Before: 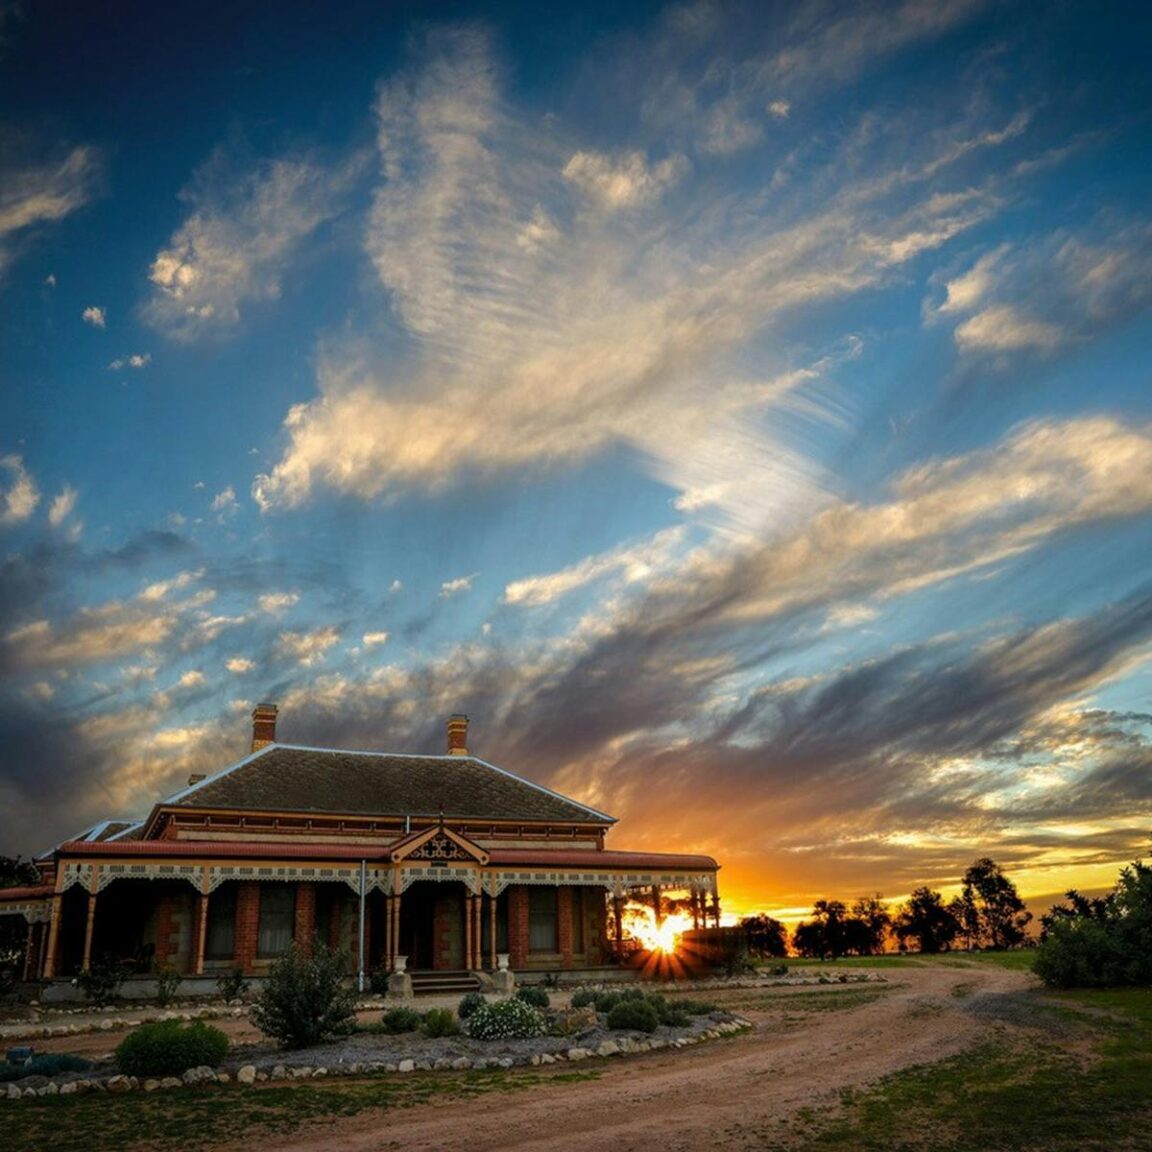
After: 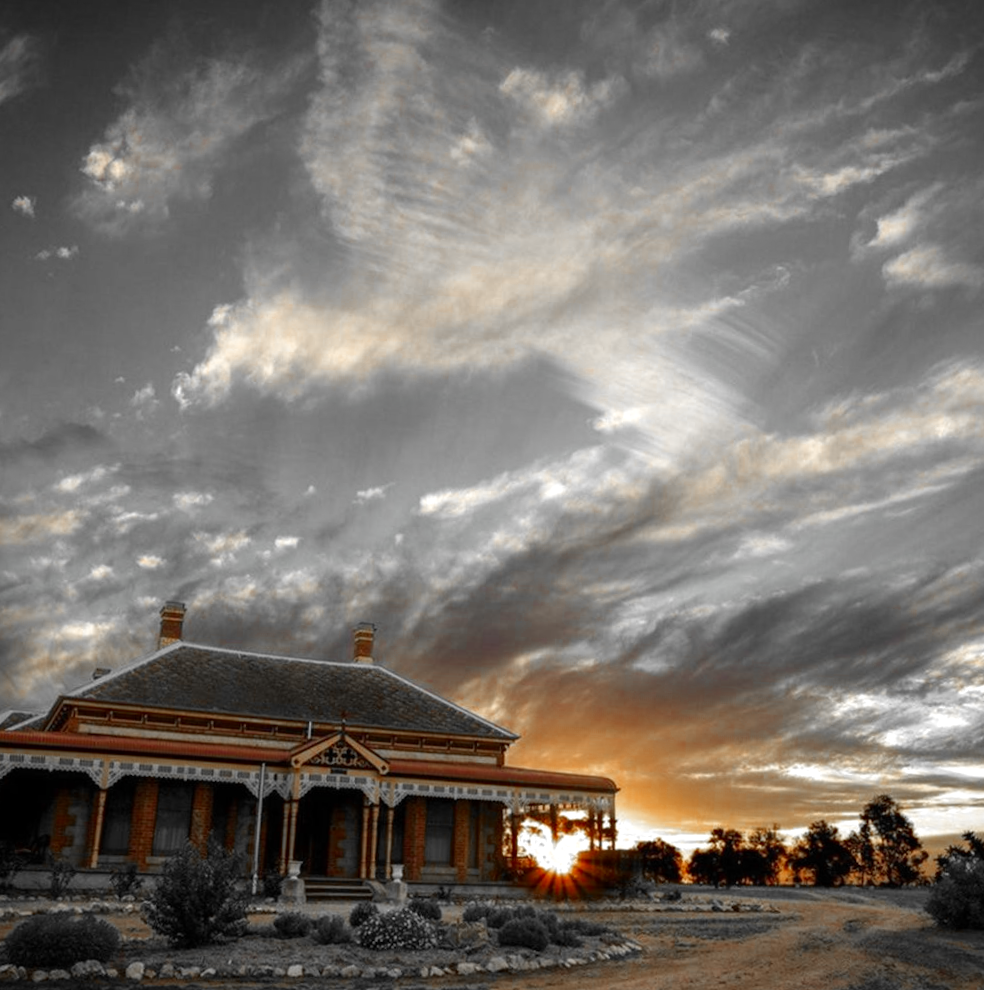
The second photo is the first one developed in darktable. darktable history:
color zones: curves: ch0 [(0, 0.497) (0.096, 0.361) (0.221, 0.538) (0.429, 0.5) (0.571, 0.5) (0.714, 0.5) (0.857, 0.5) (1, 0.497)]; ch1 [(0, 0.5) (0.143, 0.5) (0.257, -0.002) (0.429, 0.04) (0.571, -0.001) (0.714, -0.015) (0.857, 0.024) (1, 0.5)]
color correction: highlights a* 1.32, highlights b* 17.9
crop and rotate: angle -3.11°, left 5.204%, top 5.218%, right 4.783%, bottom 4.267%
